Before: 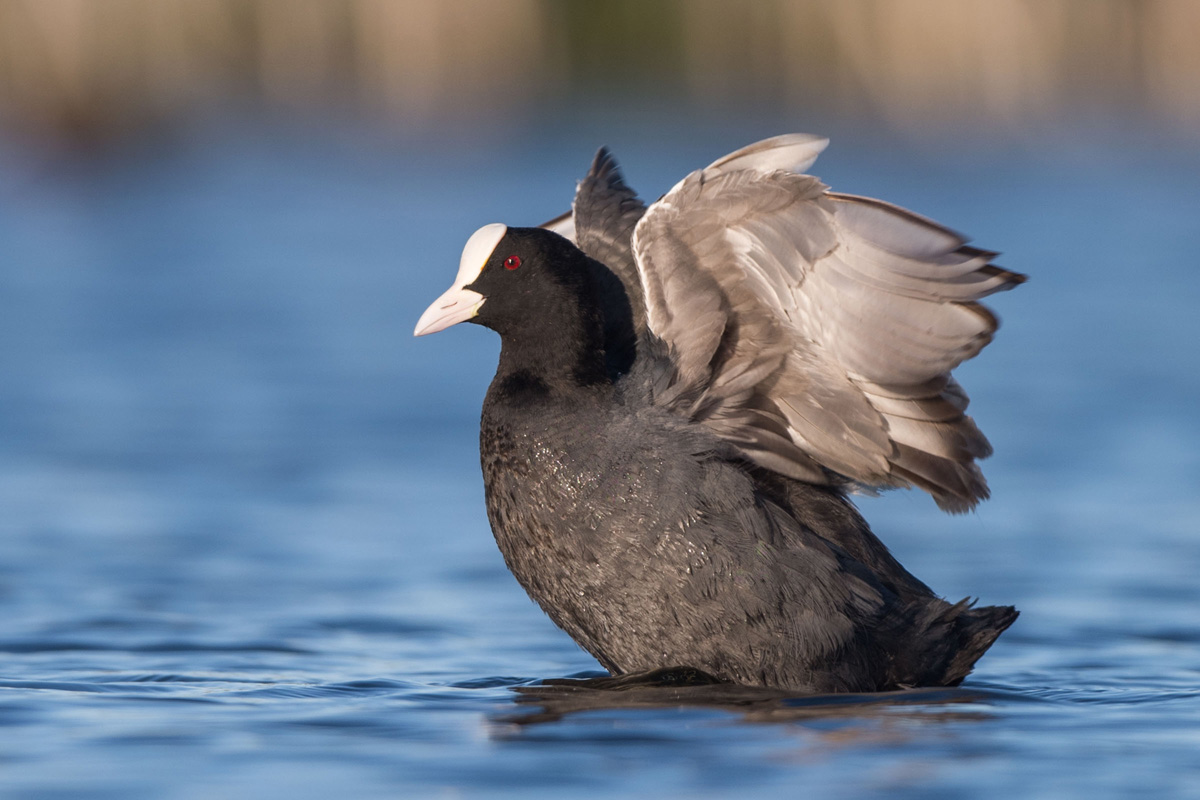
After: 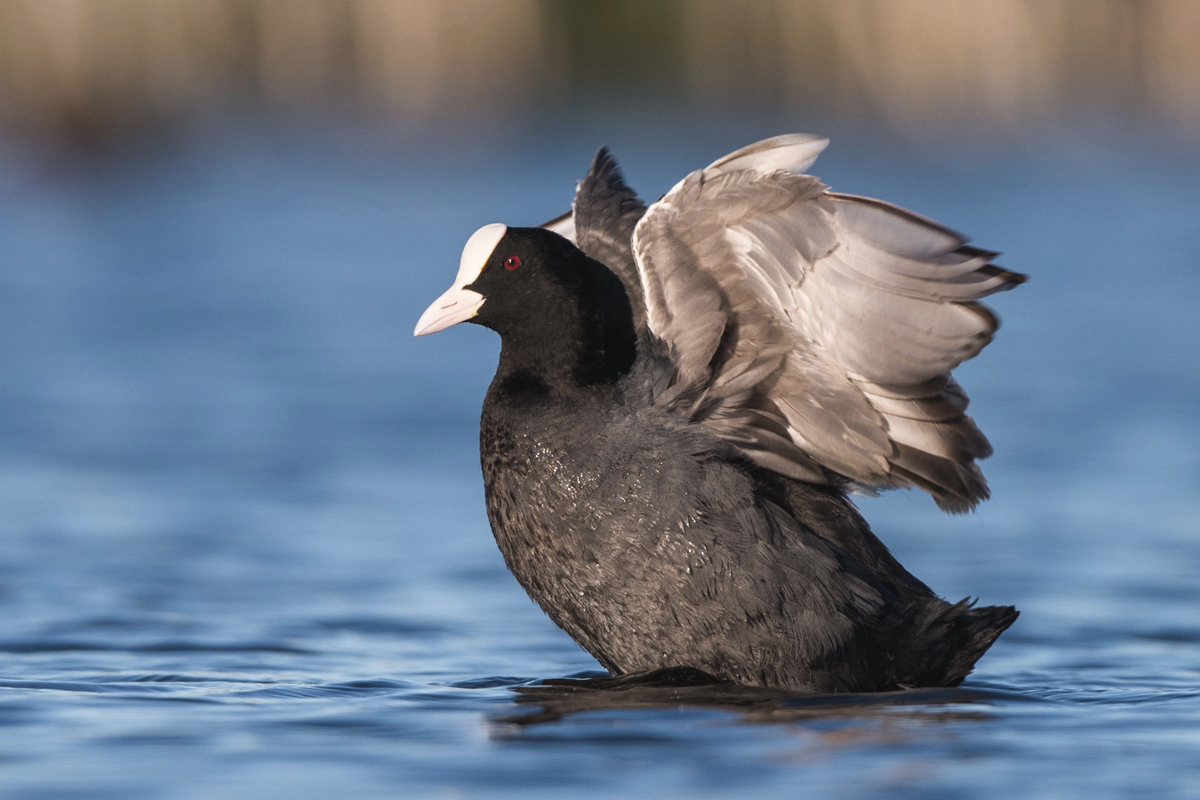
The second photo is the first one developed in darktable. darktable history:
exposure: black level correction -0.013, exposure -0.19 EV, compensate highlight preservation false
filmic rgb: black relative exposure -7.96 EV, white relative exposure 2.47 EV, hardness 6.38
